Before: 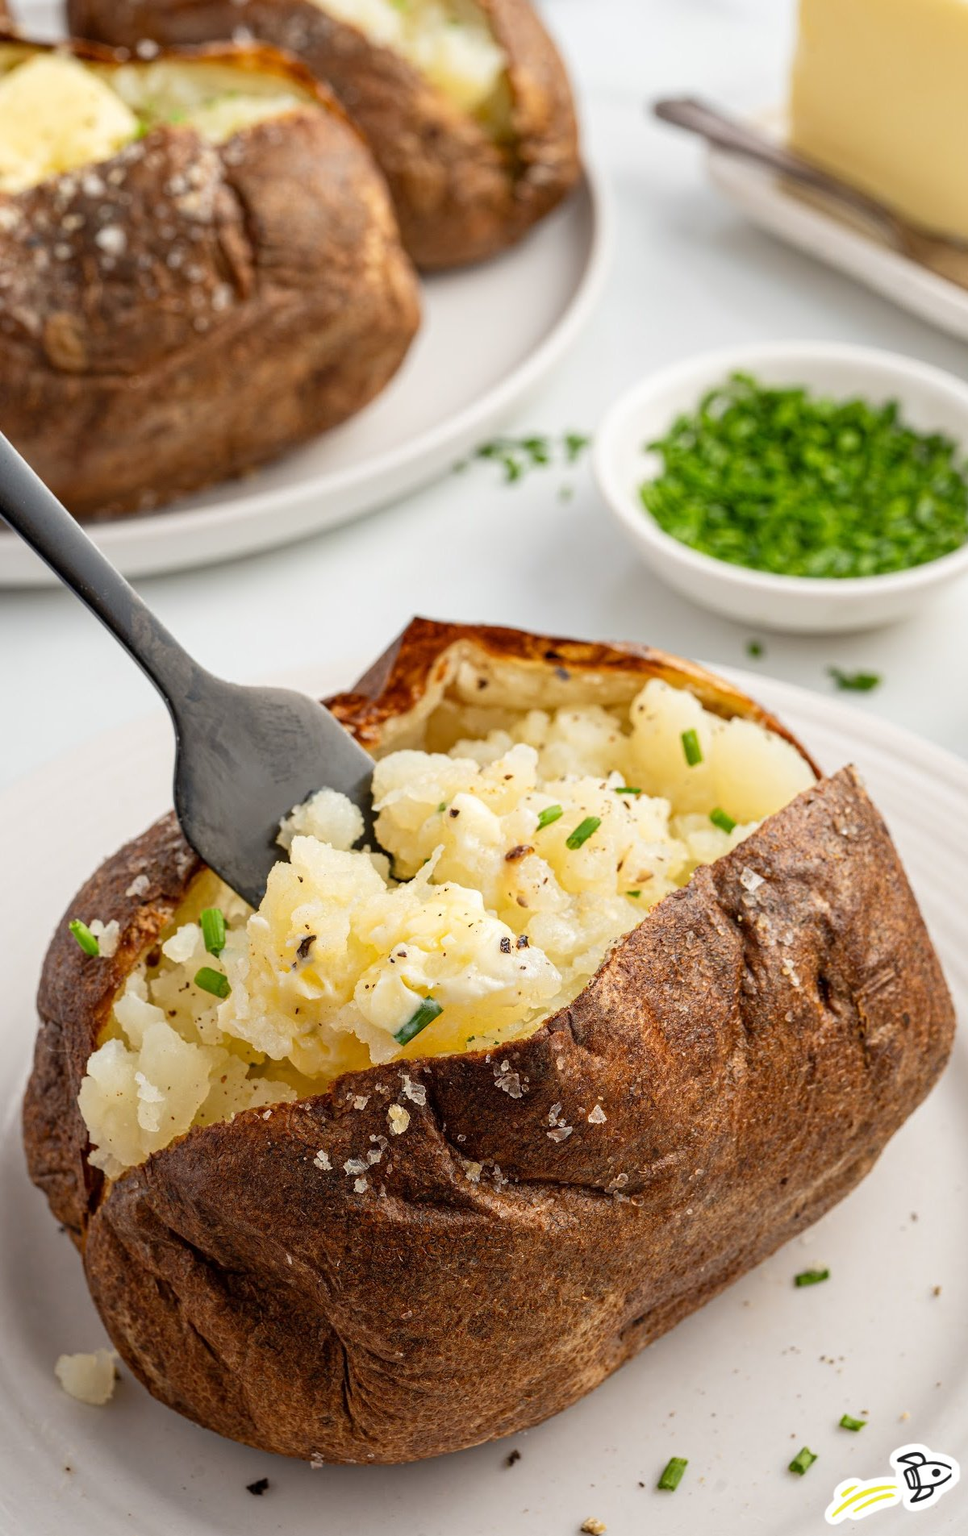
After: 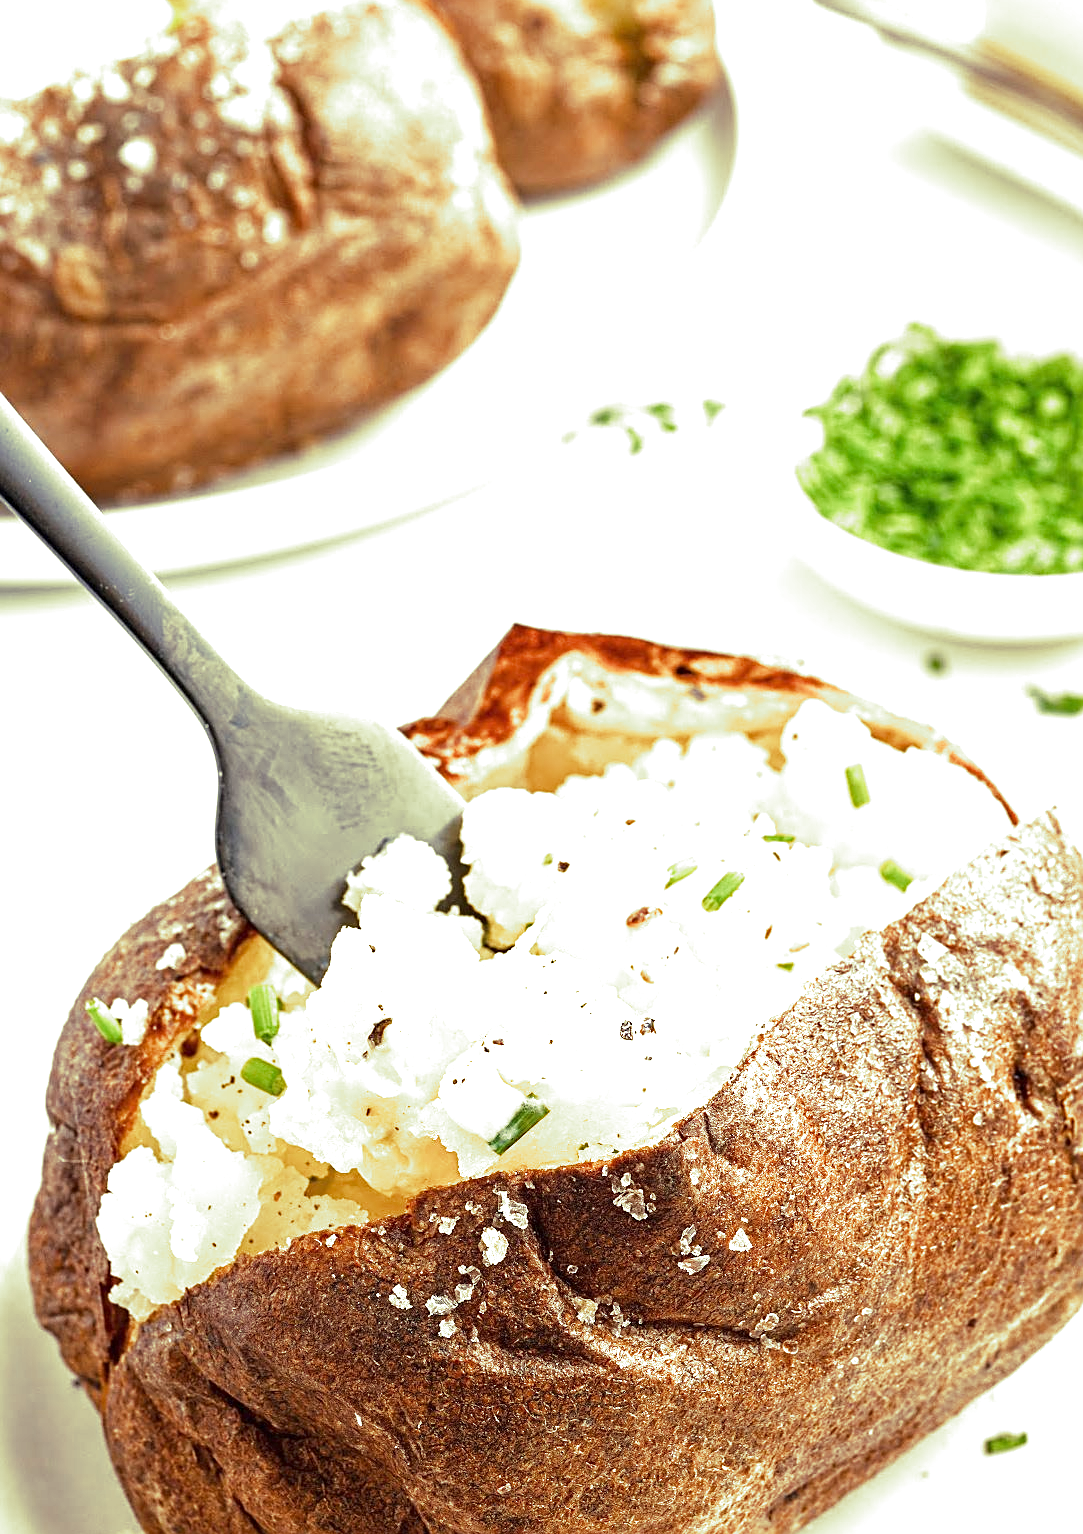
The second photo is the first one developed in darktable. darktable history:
crop: top 7.49%, right 9.717%, bottom 11.943%
exposure: black level correction 0, exposure 1.379 EV, compensate exposure bias true, compensate highlight preservation false
sharpen: on, module defaults
split-toning: shadows › hue 290.82°, shadows › saturation 0.34, highlights › saturation 0.38, balance 0, compress 50%
